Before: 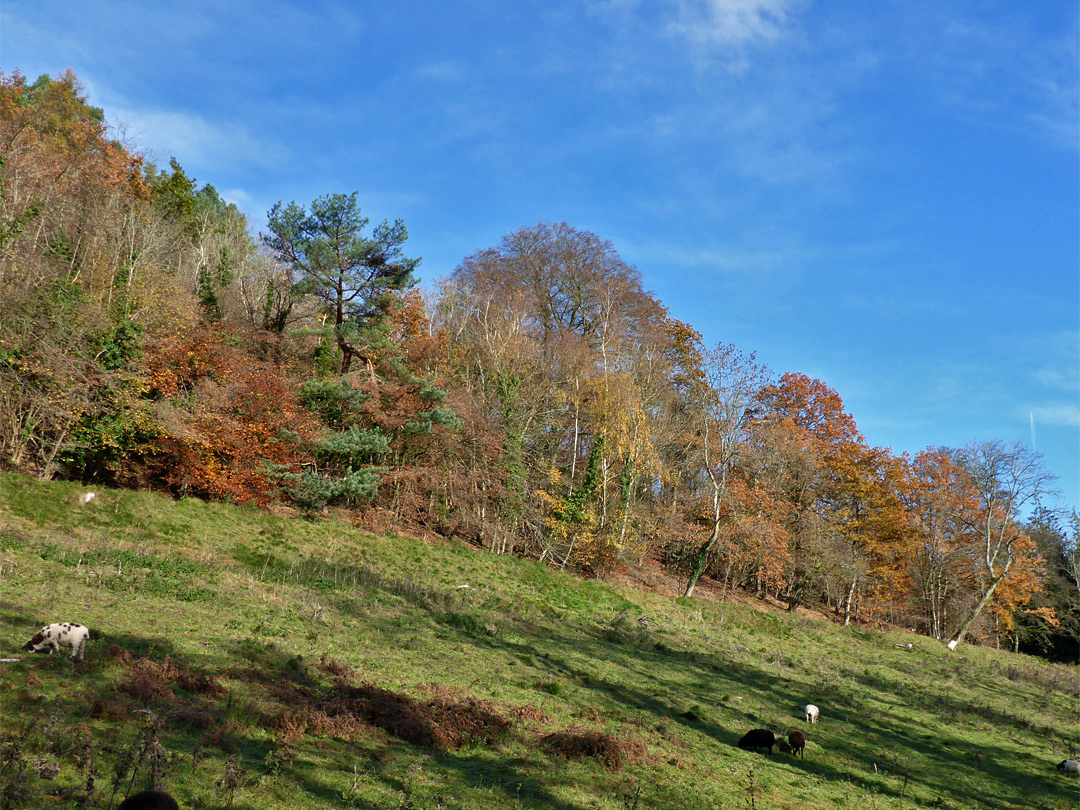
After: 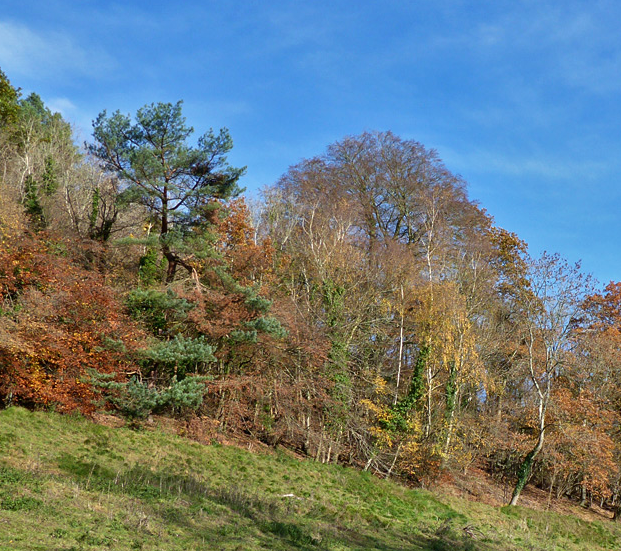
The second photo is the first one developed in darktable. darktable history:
crop: left 16.218%, top 11.314%, right 26.21%, bottom 20.564%
shadows and highlights: shadows 20.78, highlights -35.63, soften with gaussian
